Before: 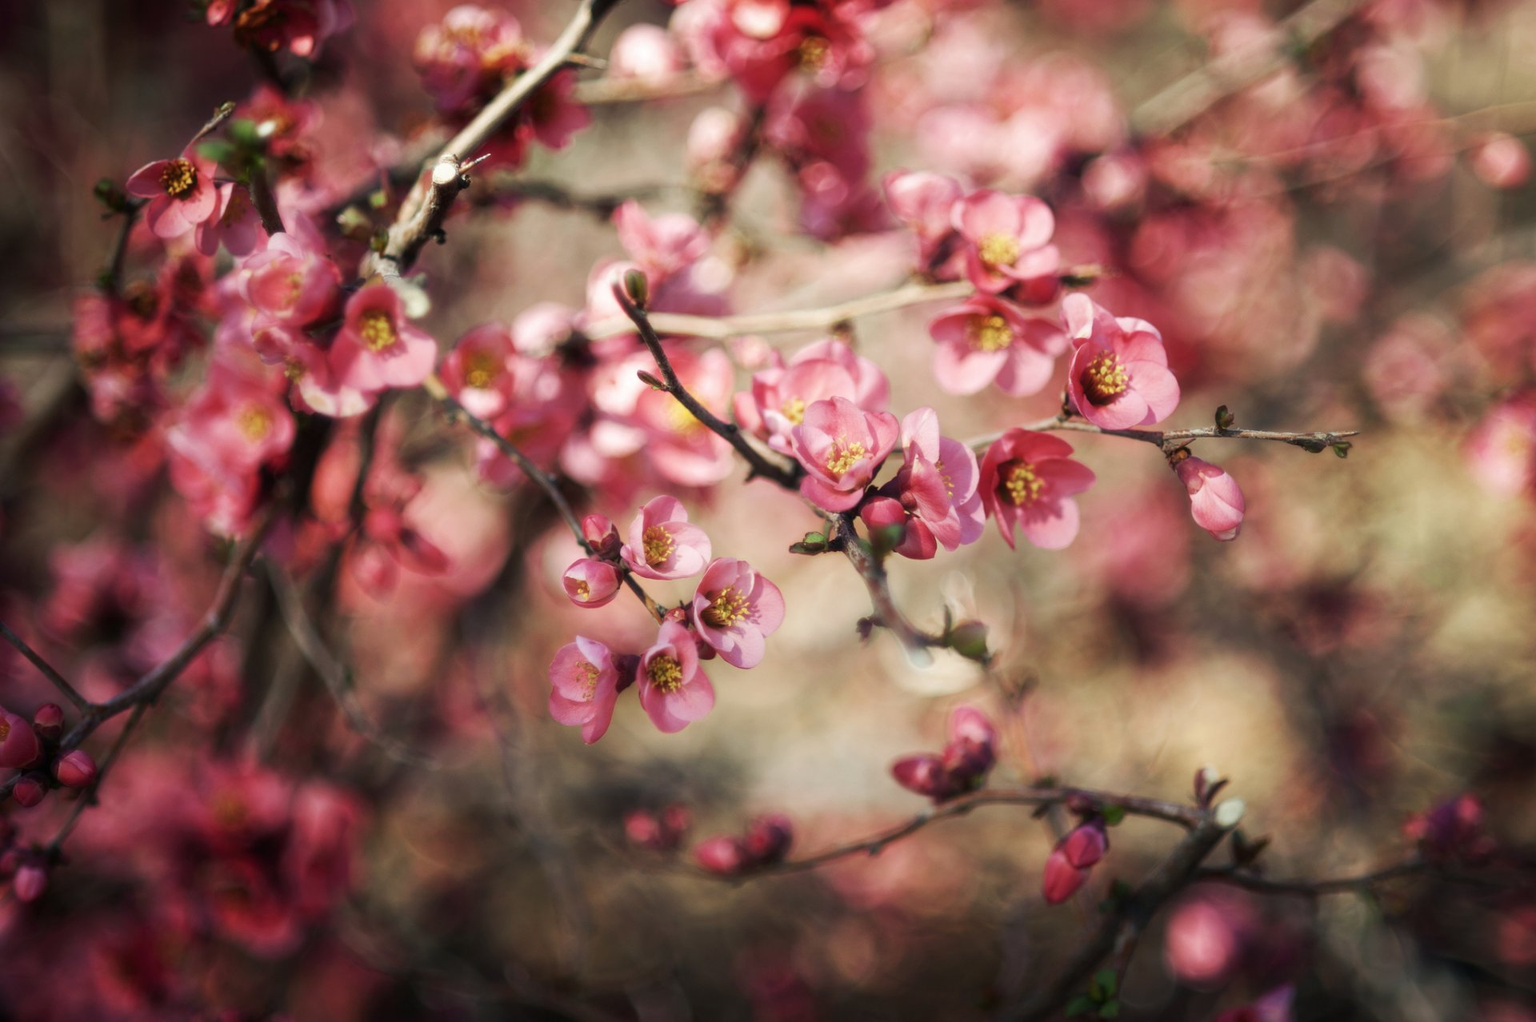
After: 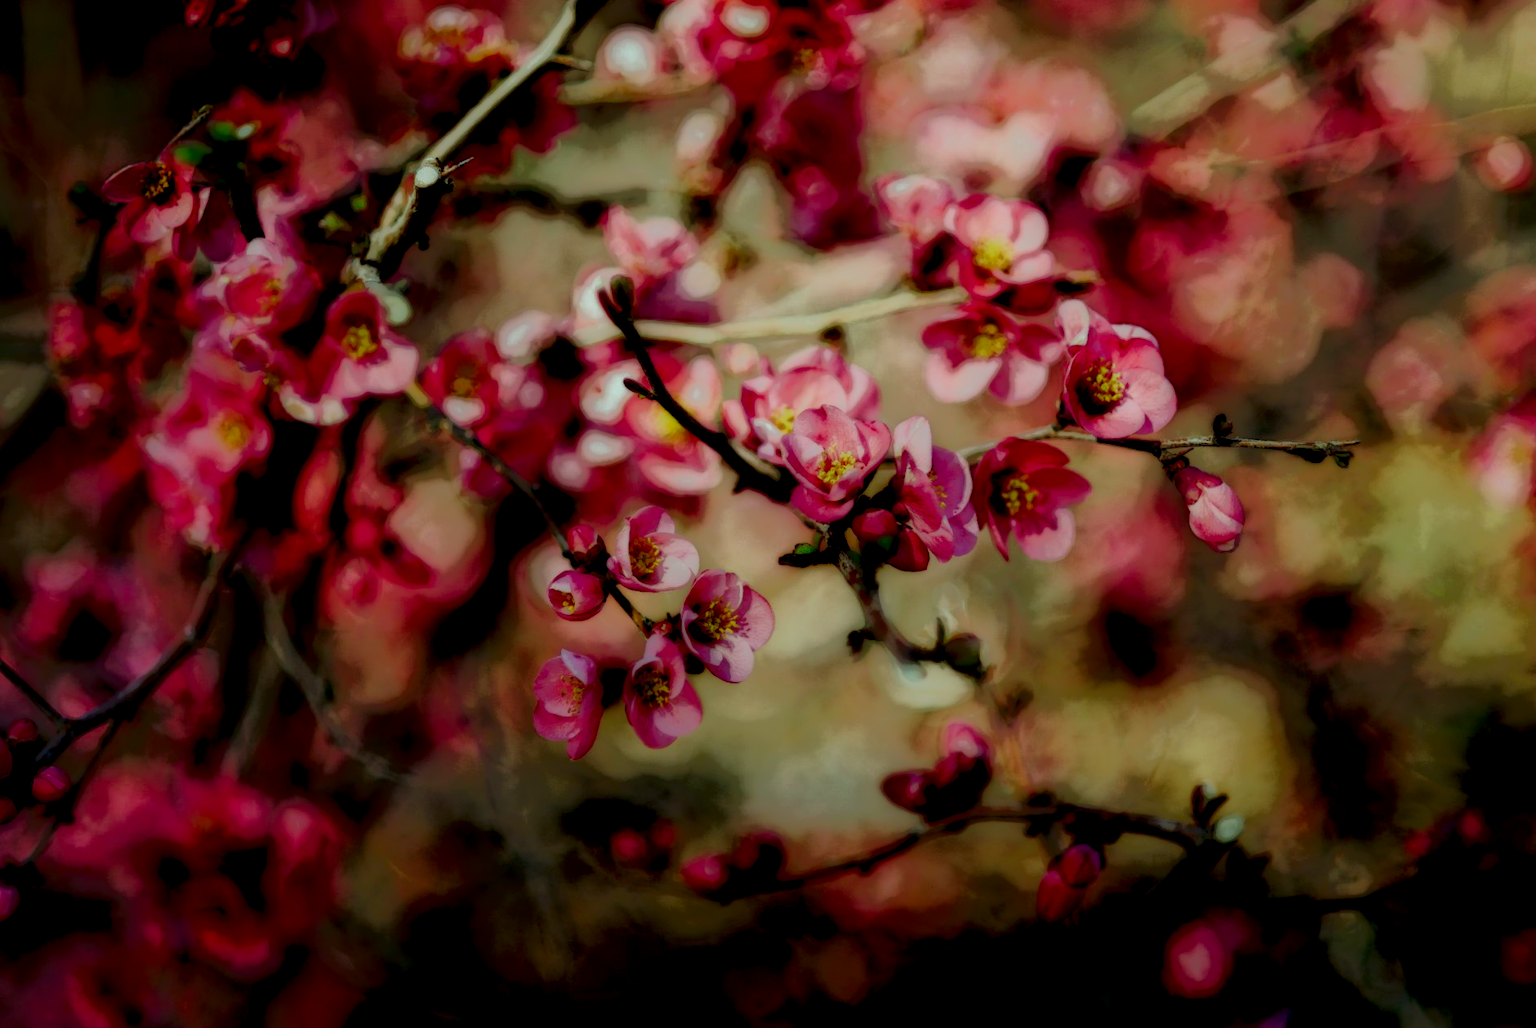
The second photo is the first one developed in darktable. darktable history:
local contrast: highlights 1%, shadows 225%, detail 164%, midtone range 0.007
color correction: highlights a* -7.56, highlights b* 0.906, shadows a* -3.16, saturation 1.42
crop: left 1.734%, right 0.274%, bottom 1.461%
